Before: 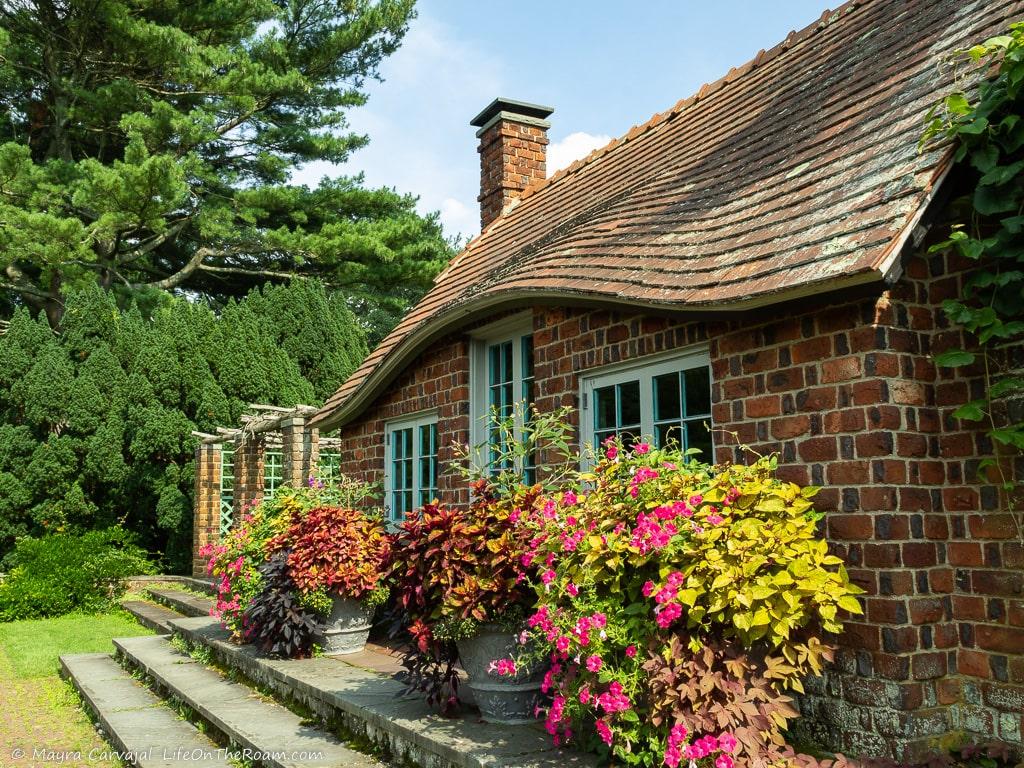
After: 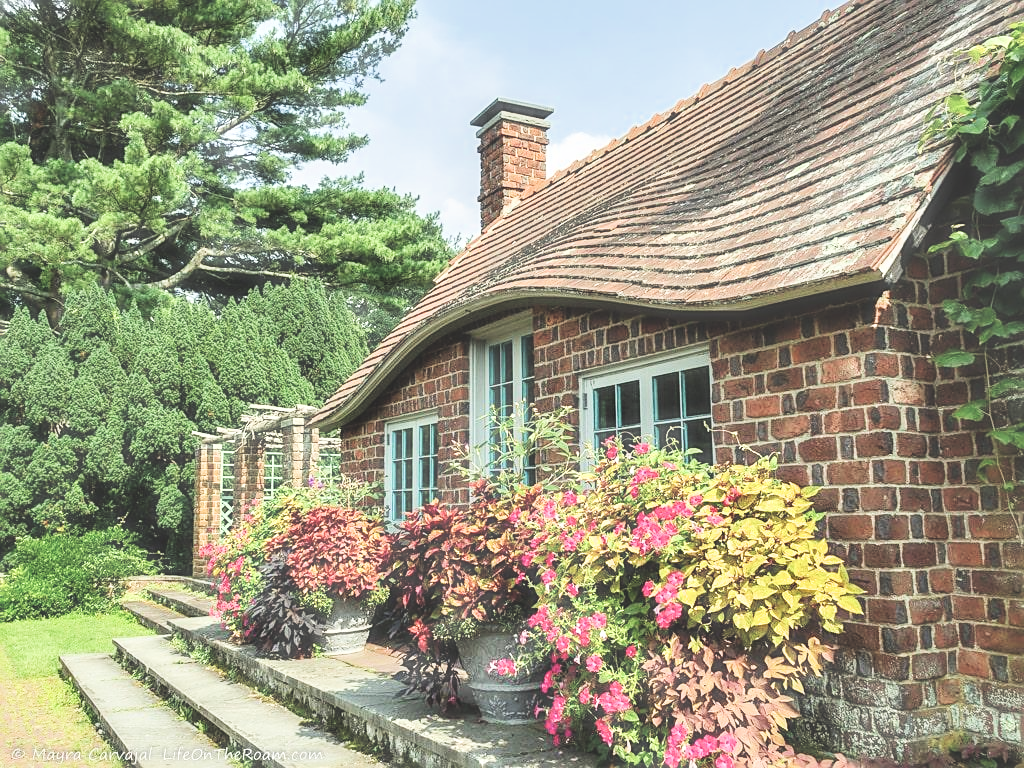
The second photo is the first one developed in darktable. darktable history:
exposure: black level correction -0.023, exposure 1.393 EV, compensate highlight preservation false
contrast equalizer: octaves 7, y [[0.514, 0.573, 0.581, 0.508, 0.5, 0.5], [0.5 ×6], [0.5 ×6], [0 ×6], [0 ×6]]
filmic rgb: black relative exposure -8.33 EV, white relative exposure 4.69 EV, threshold 5.97 EV, hardness 3.82, contrast in shadows safe, enable highlight reconstruction true
sharpen: on, module defaults
haze removal: strength -0.109, compatibility mode true, adaptive false
local contrast: on, module defaults
